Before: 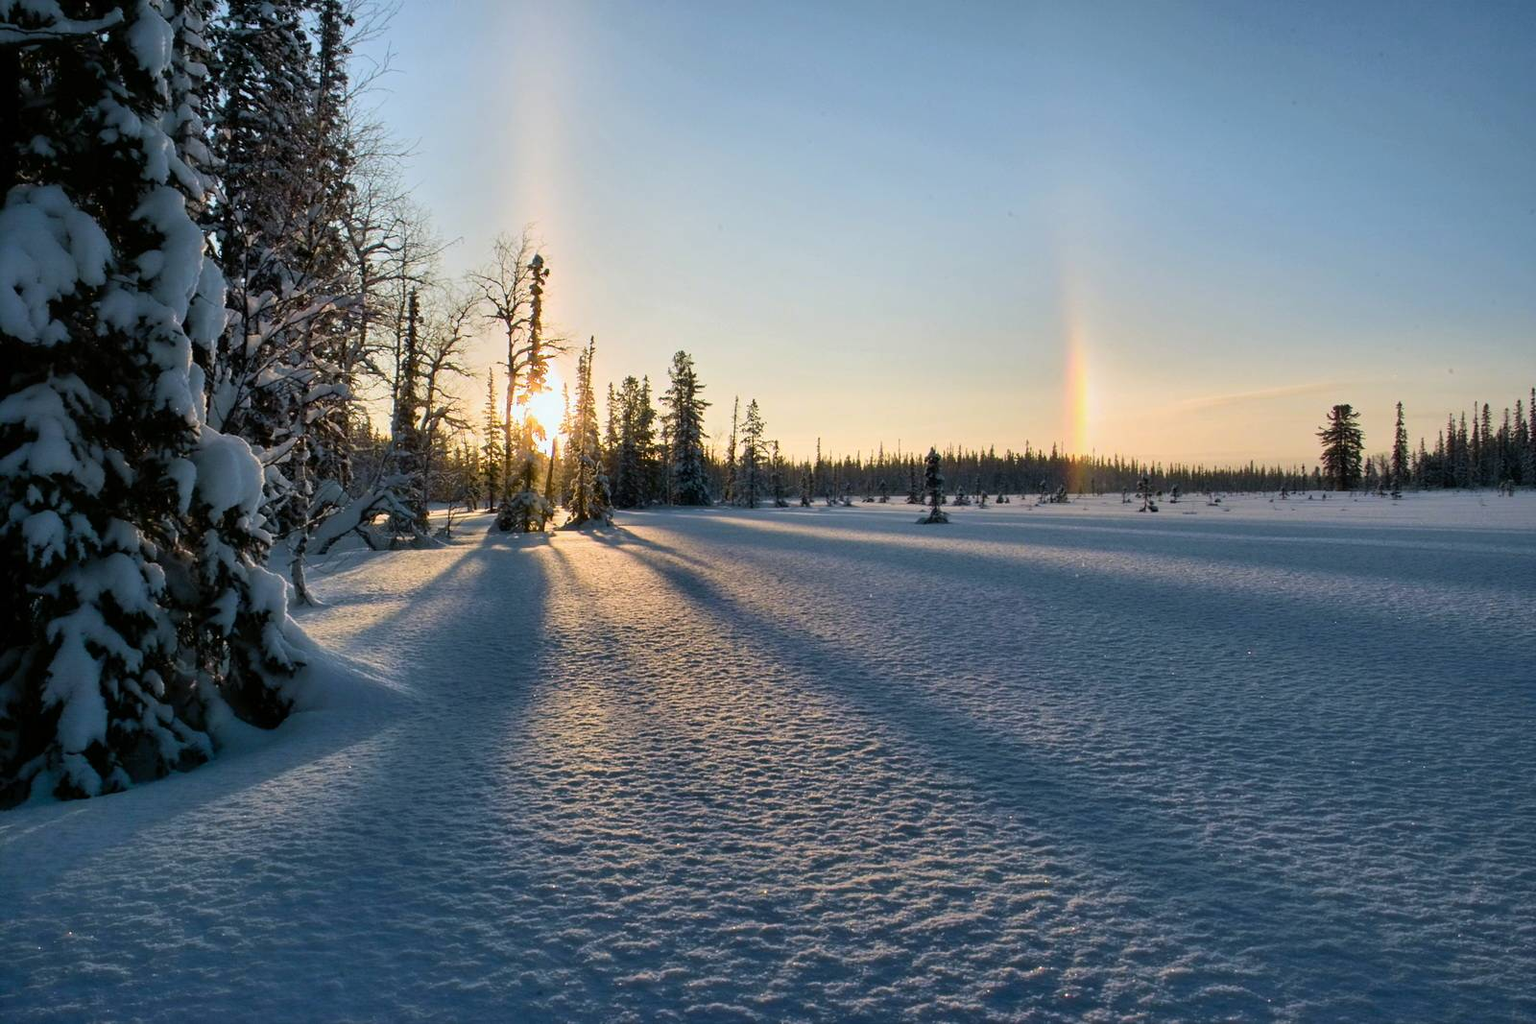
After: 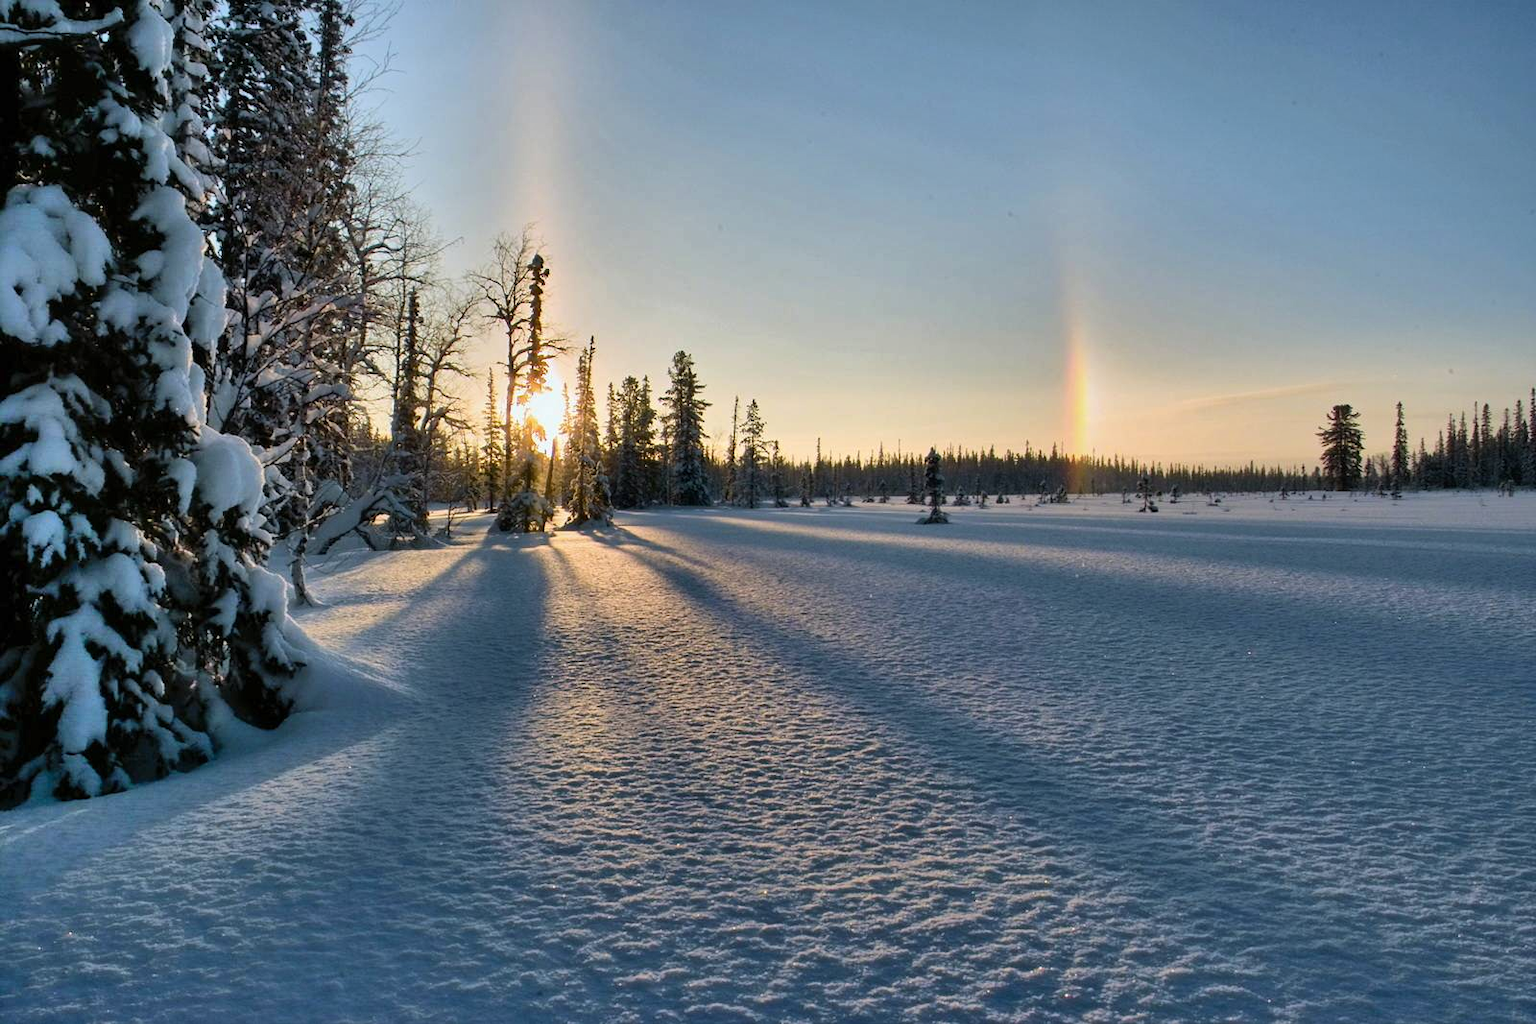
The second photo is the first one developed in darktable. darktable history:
shadows and highlights: shadows 59.03, highlights -60.24, soften with gaussian
